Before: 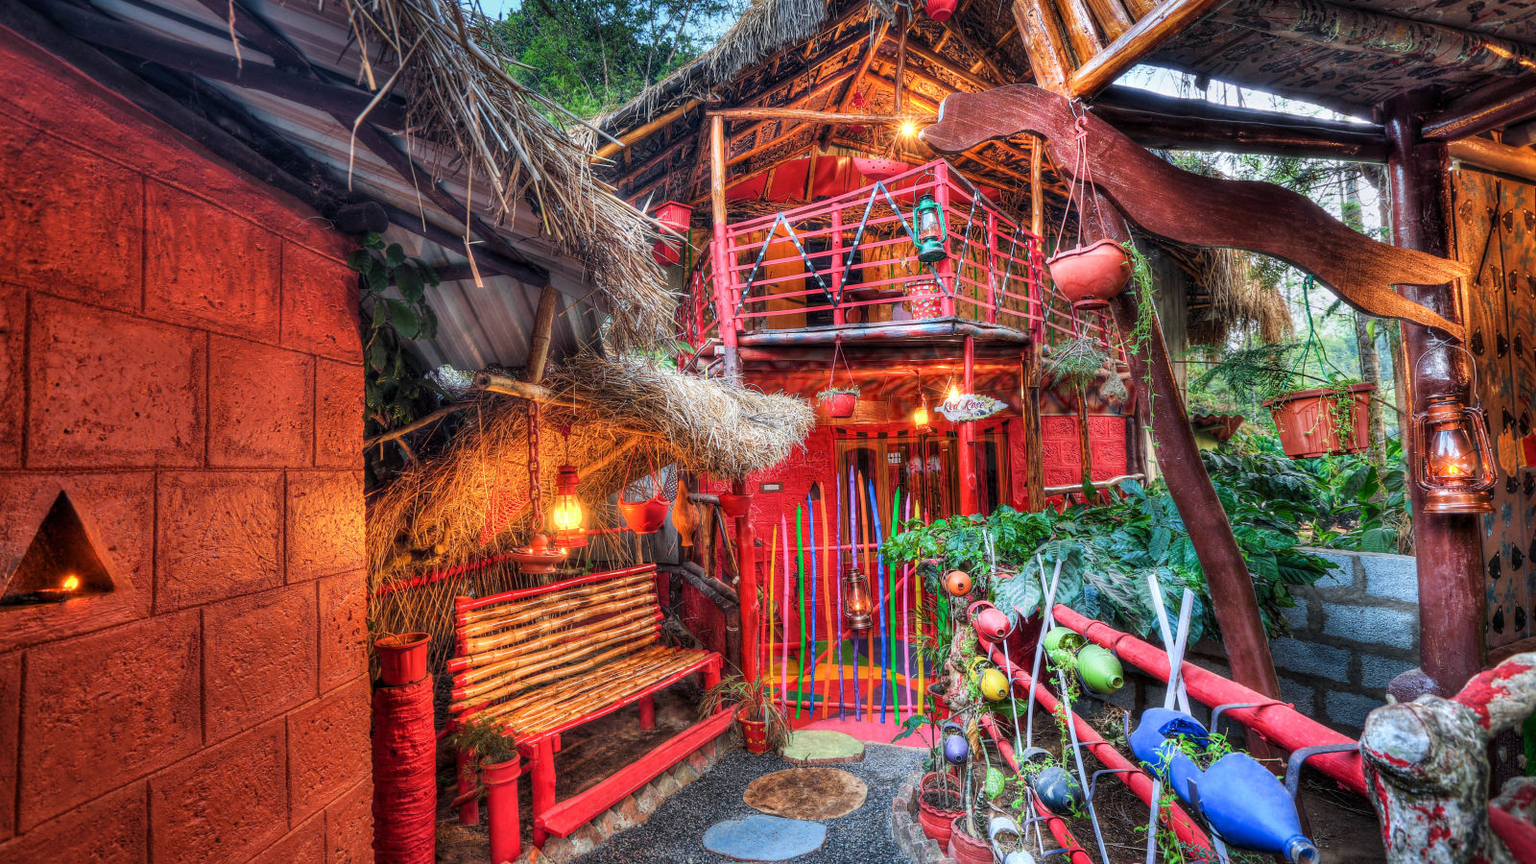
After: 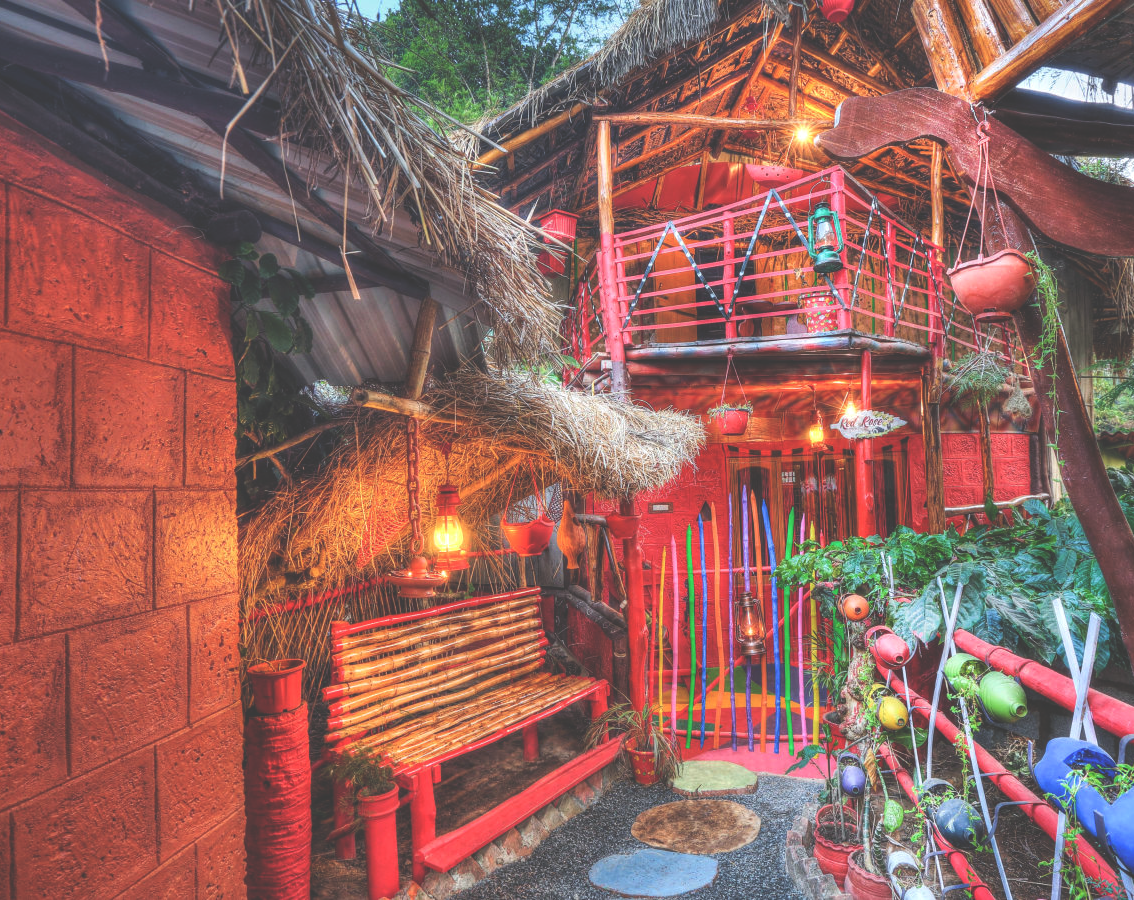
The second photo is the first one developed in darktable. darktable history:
crop and rotate: left 8.96%, right 20.156%
exposure: black level correction -0.041, exposure 0.062 EV, compensate exposure bias true, compensate highlight preservation false
